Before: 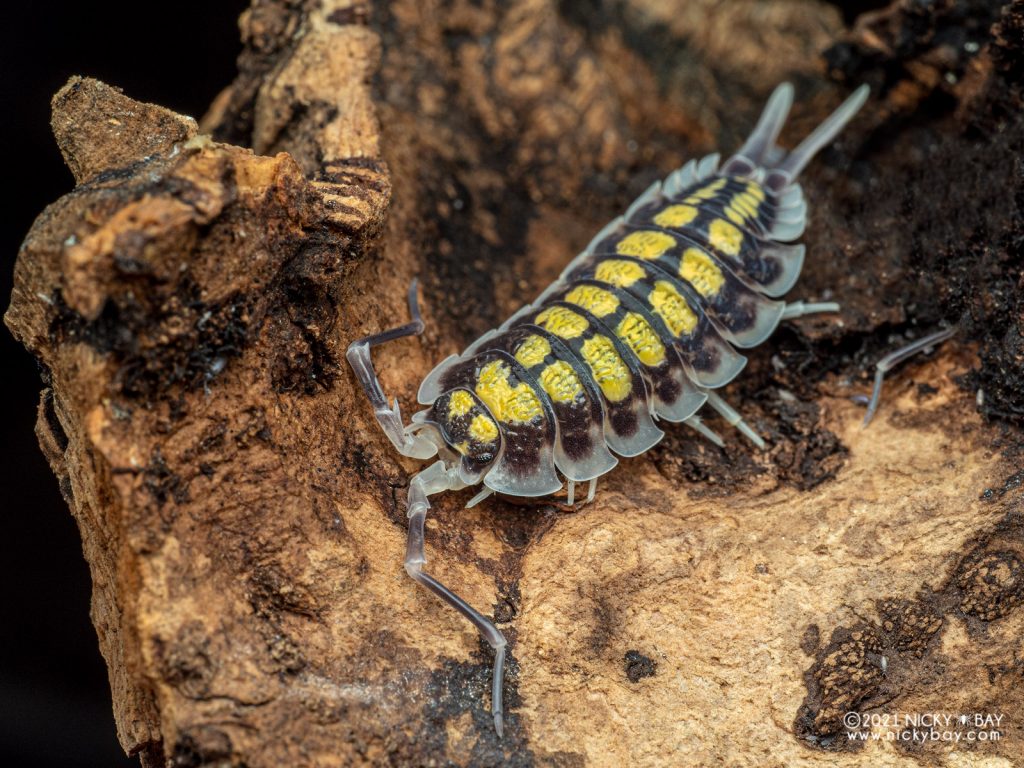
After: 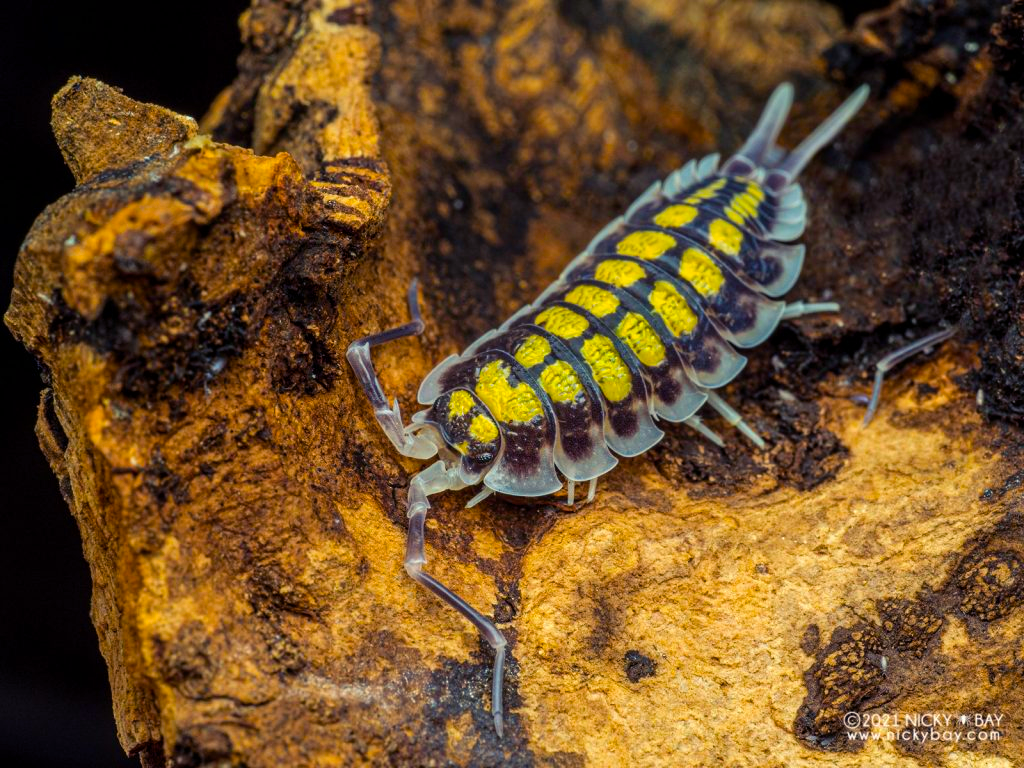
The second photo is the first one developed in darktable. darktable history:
color balance rgb: shadows lift › luminance -21.795%, shadows lift › chroma 6.6%, shadows lift › hue 271.31°, perceptual saturation grading › global saturation 31.257%, global vibrance 42.056%
